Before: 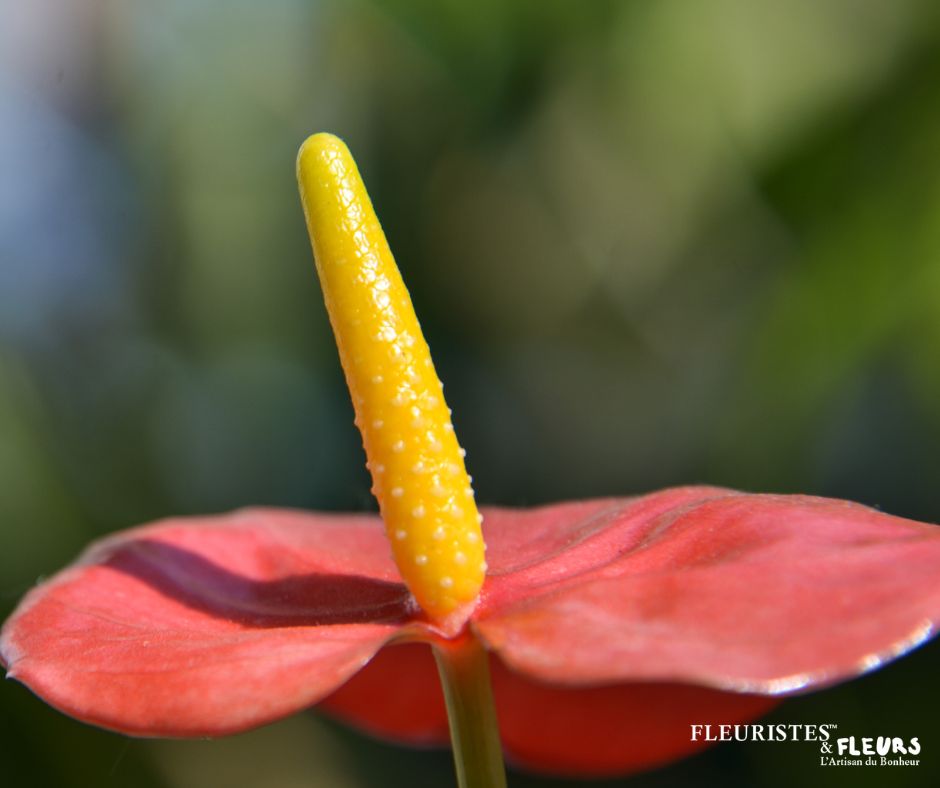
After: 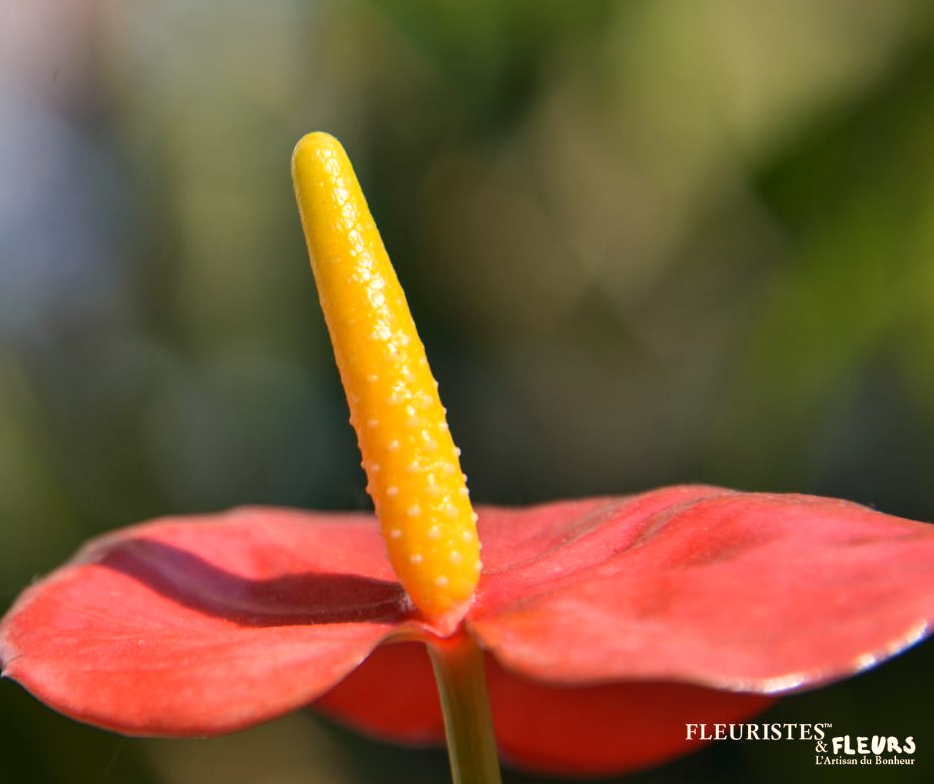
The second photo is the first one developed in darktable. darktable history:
crop and rotate: left 0.614%, top 0.179%, bottom 0.309%
white balance: red 1.127, blue 0.943
